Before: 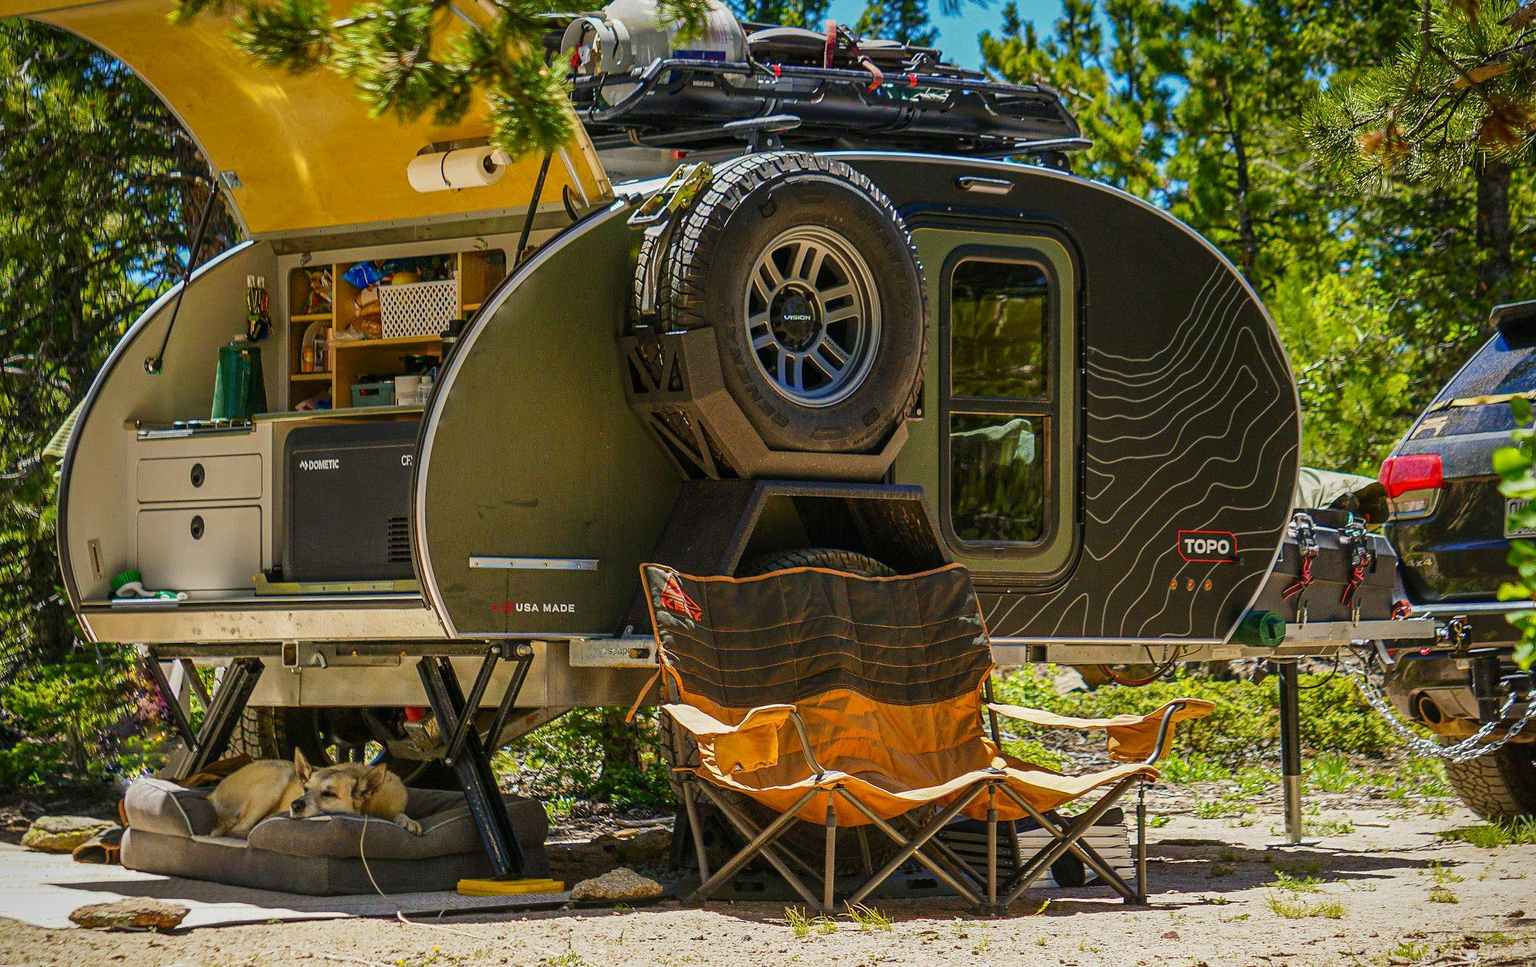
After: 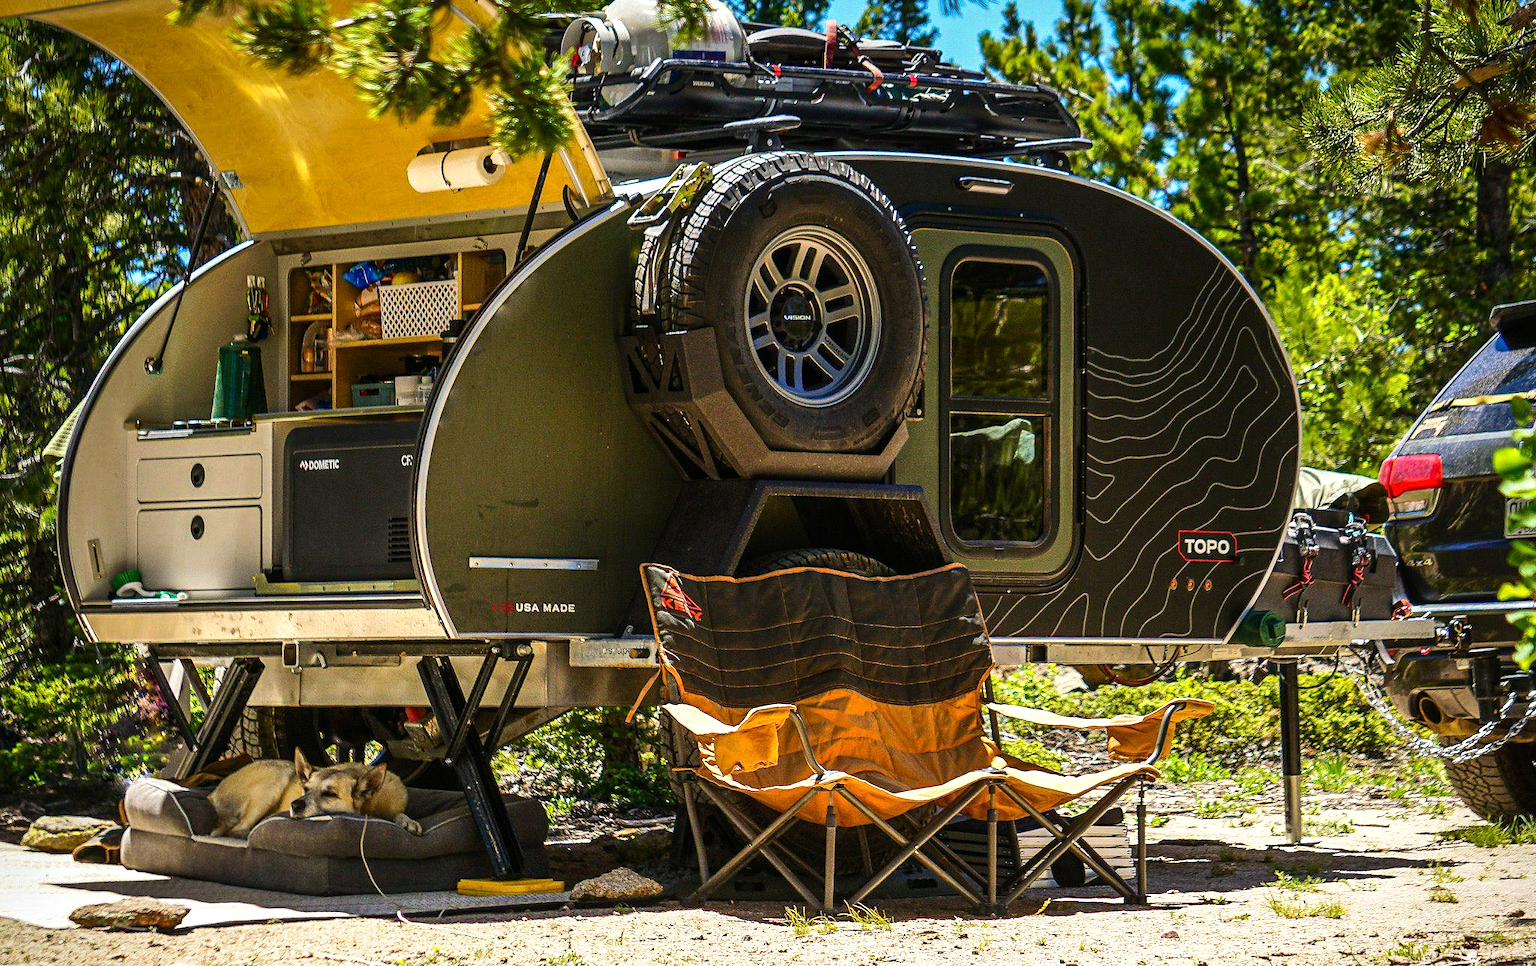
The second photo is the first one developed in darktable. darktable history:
tone equalizer: -8 EV -0.758 EV, -7 EV -0.729 EV, -6 EV -0.582 EV, -5 EV -0.401 EV, -3 EV 0.382 EV, -2 EV 0.6 EV, -1 EV 0.685 EV, +0 EV 0.771 EV, edges refinement/feathering 500, mask exposure compensation -1.57 EV, preserve details no
